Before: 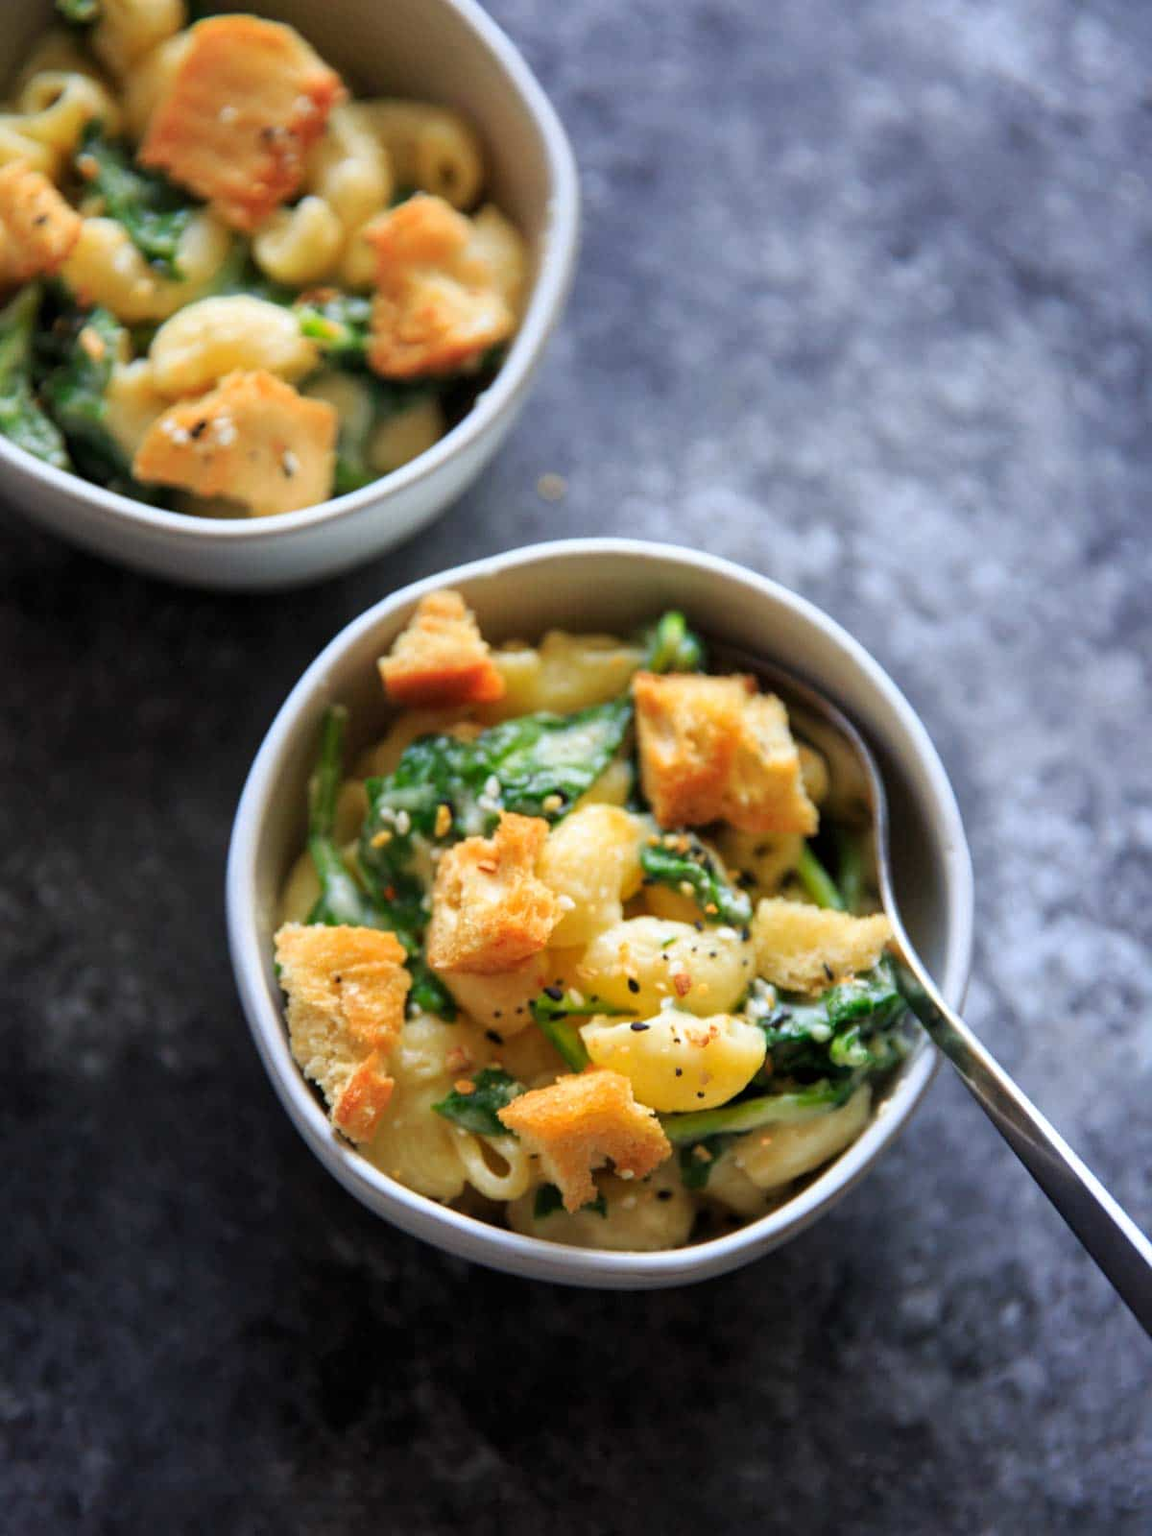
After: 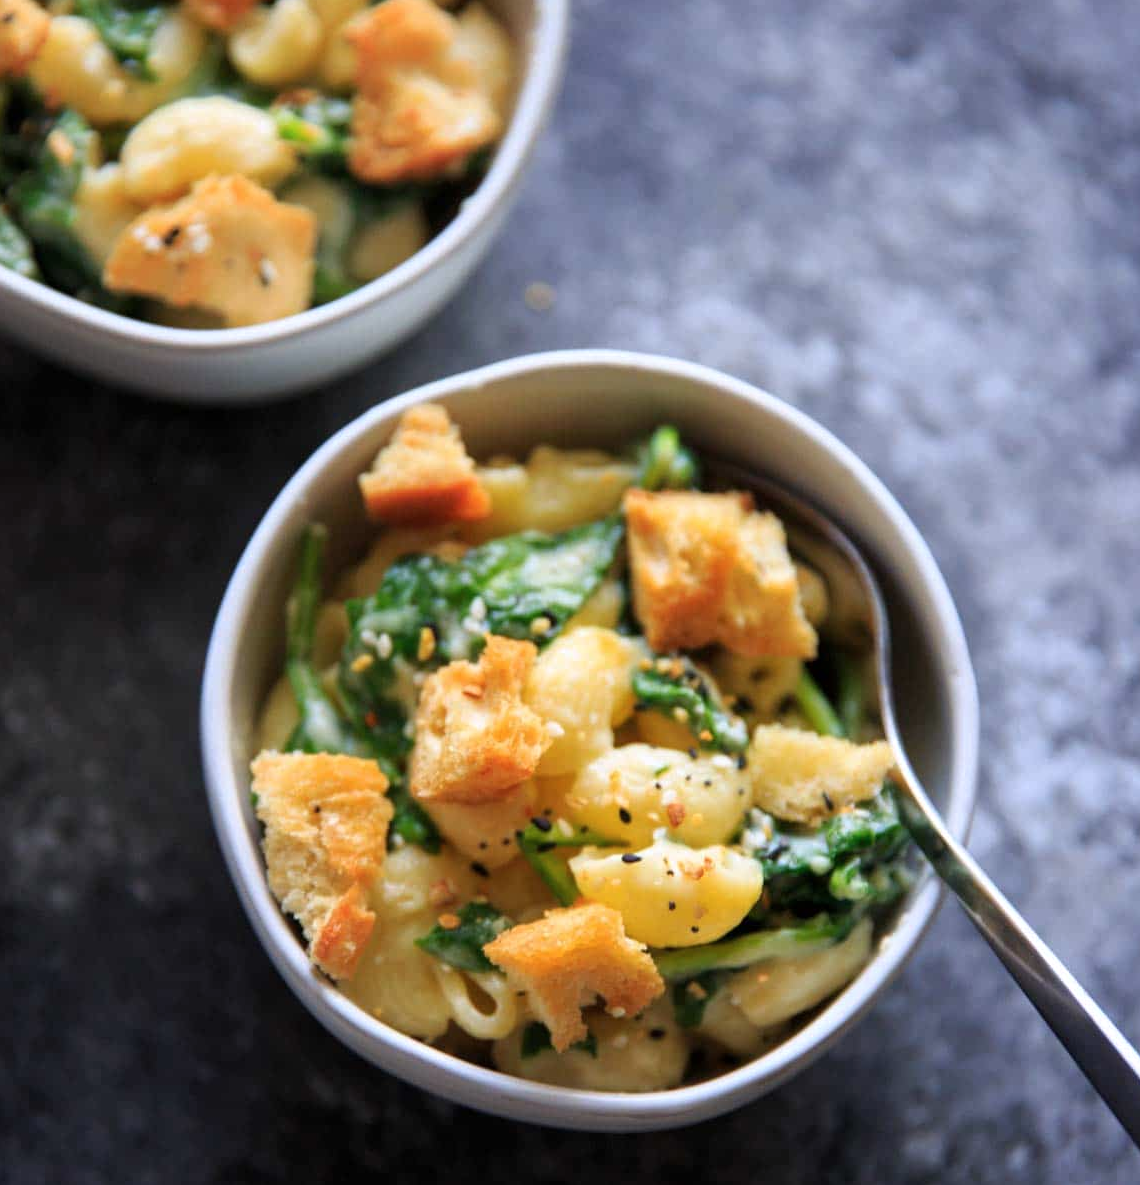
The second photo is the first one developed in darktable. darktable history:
white balance: red 1.009, blue 1.027
crop and rotate: left 2.991%, top 13.302%, right 1.981%, bottom 12.636%
contrast brightness saturation: saturation -0.05
